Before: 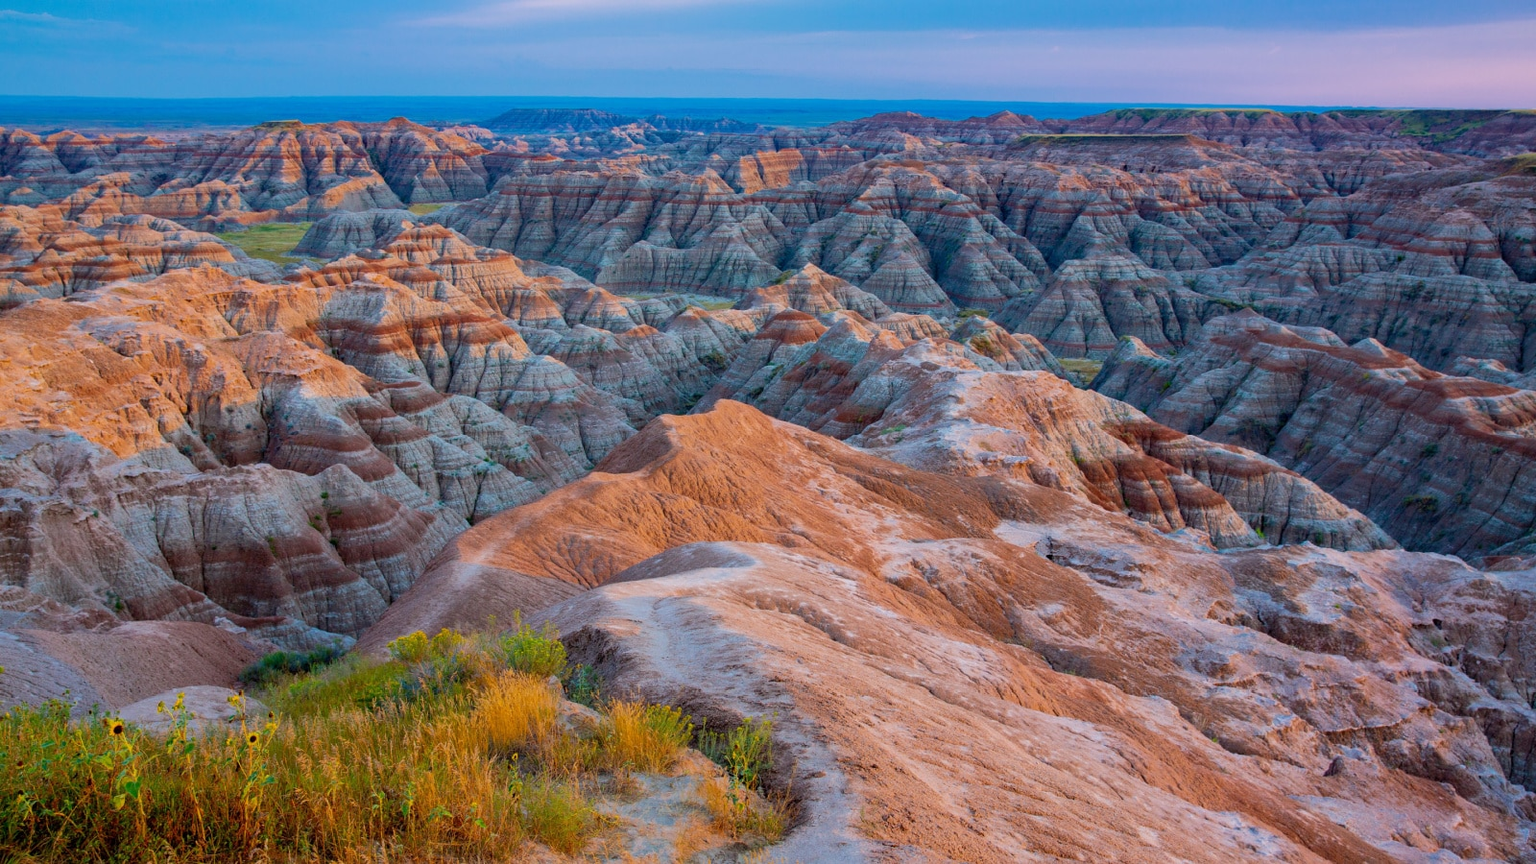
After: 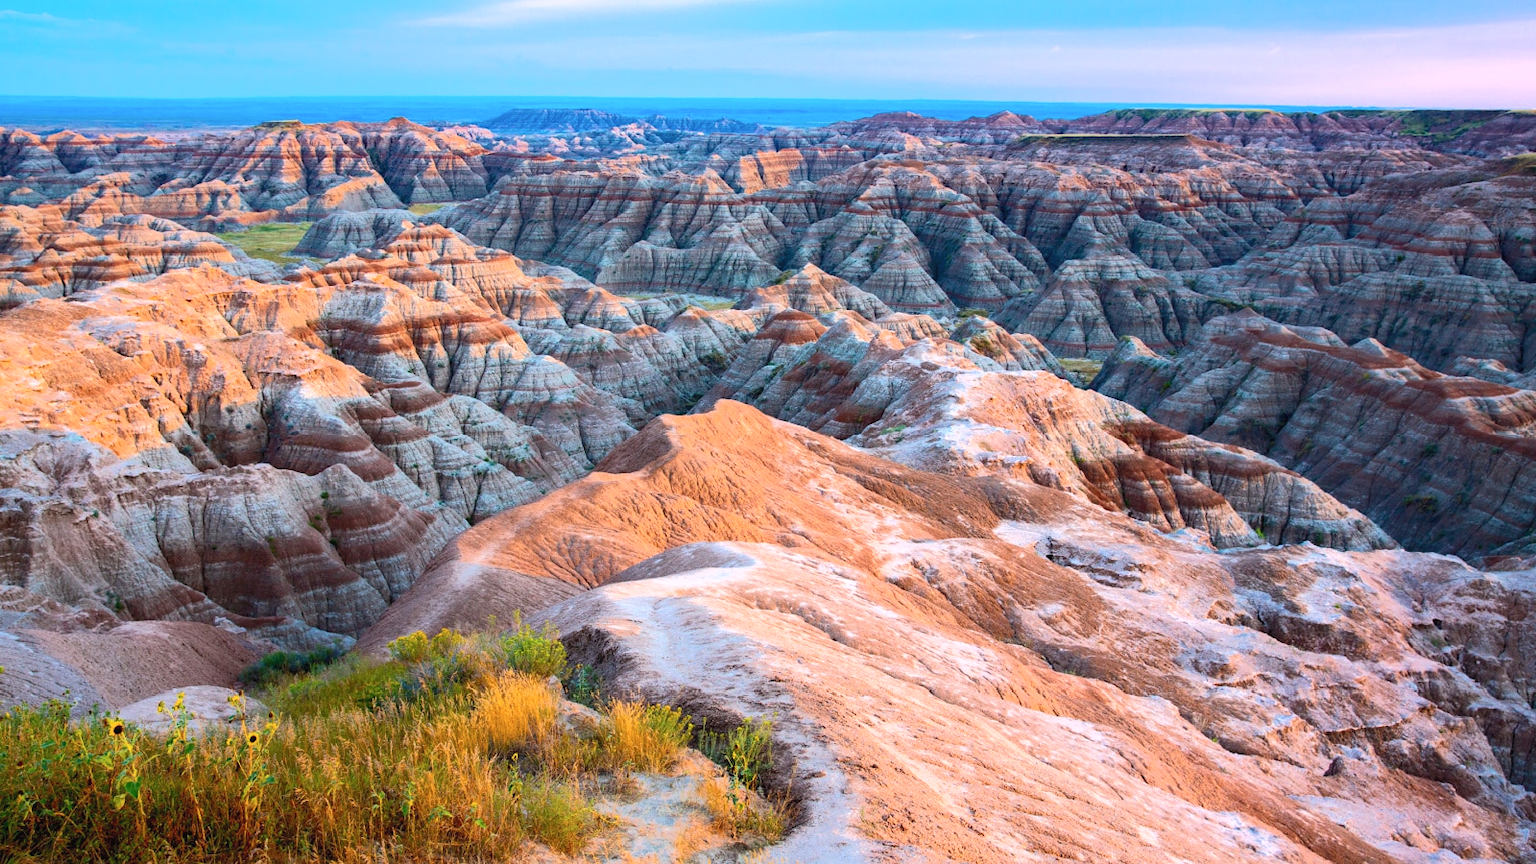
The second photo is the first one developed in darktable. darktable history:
tone equalizer: -8 EV 0.001 EV, -7 EV -0.002 EV, -6 EV 0.002 EV, -5 EV -0.059 EV, -4 EV -0.151 EV, -3 EV -0.156 EV, -2 EV 0.233 EV, -1 EV 0.724 EV, +0 EV 0.49 EV
tone curve: curves: ch0 [(0, 0) (0.003, 0.024) (0.011, 0.029) (0.025, 0.044) (0.044, 0.072) (0.069, 0.104) (0.1, 0.131) (0.136, 0.159) (0.177, 0.191) (0.224, 0.245) (0.277, 0.298) (0.335, 0.354) (0.399, 0.428) (0.468, 0.503) (0.543, 0.596) (0.623, 0.684) (0.709, 0.781) (0.801, 0.843) (0.898, 0.946) (1, 1)], color space Lab, independent channels, preserve colors none
